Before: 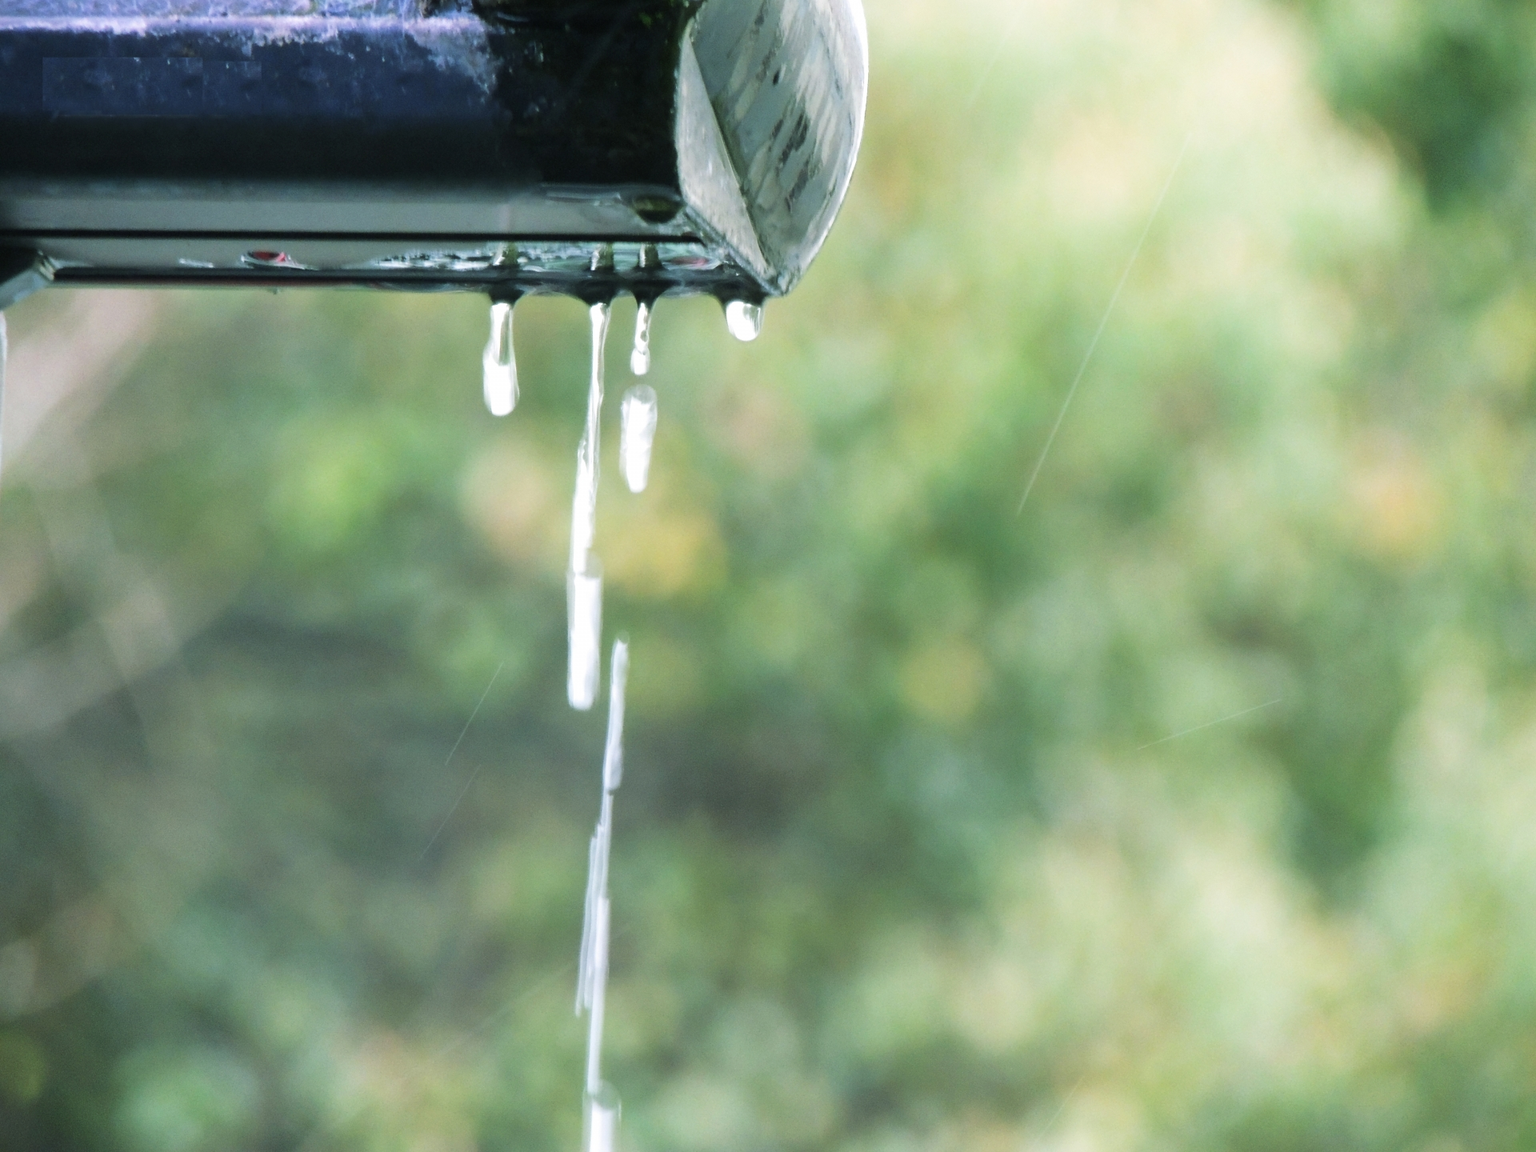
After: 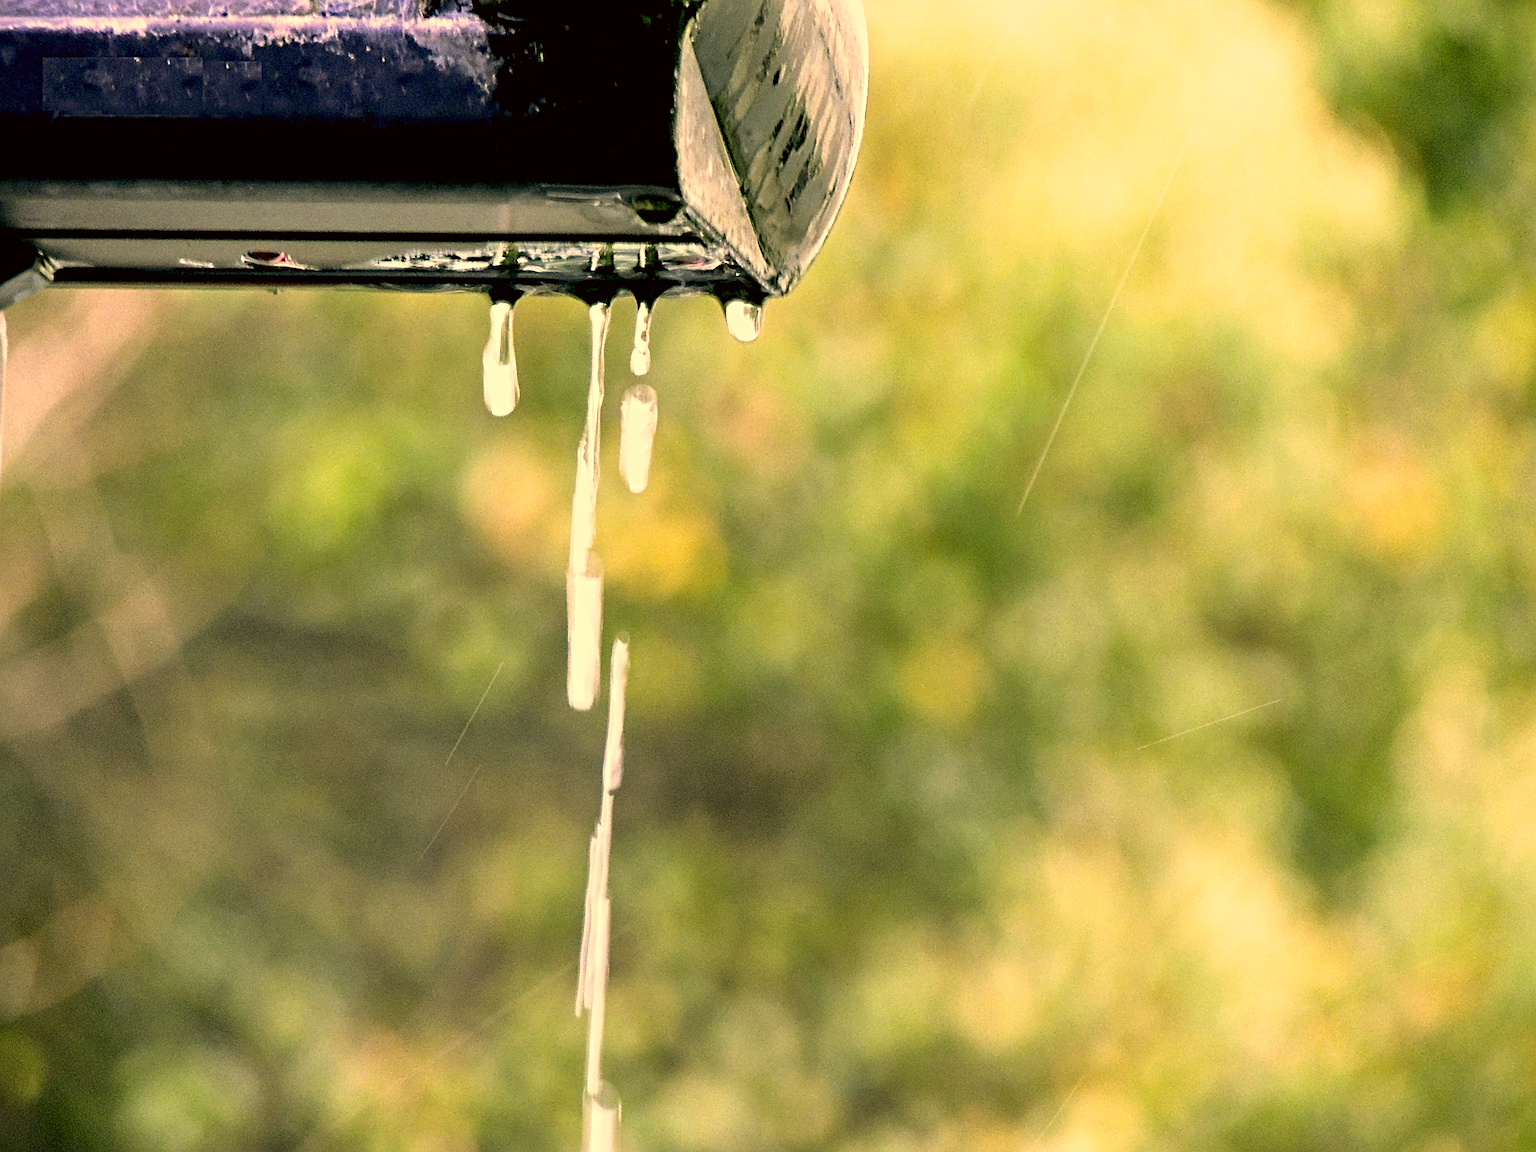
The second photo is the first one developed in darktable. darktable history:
contrast equalizer: octaves 7, y [[0.506, 0.531, 0.562, 0.606, 0.638, 0.669], [0.5 ×6], [0.5 ×6], [0 ×6], [0 ×6]]
color correction: highlights a* 17.94, highlights b* 35.39, shadows a* 1.48, shadows b* 6.42, saturation 1.01
sharpen: on, module defaults
base curve: curves: ch0 [(0.017, 0) (0.425, 0.441) (0.844, 0.933) (1, 1)], preserve colors none
